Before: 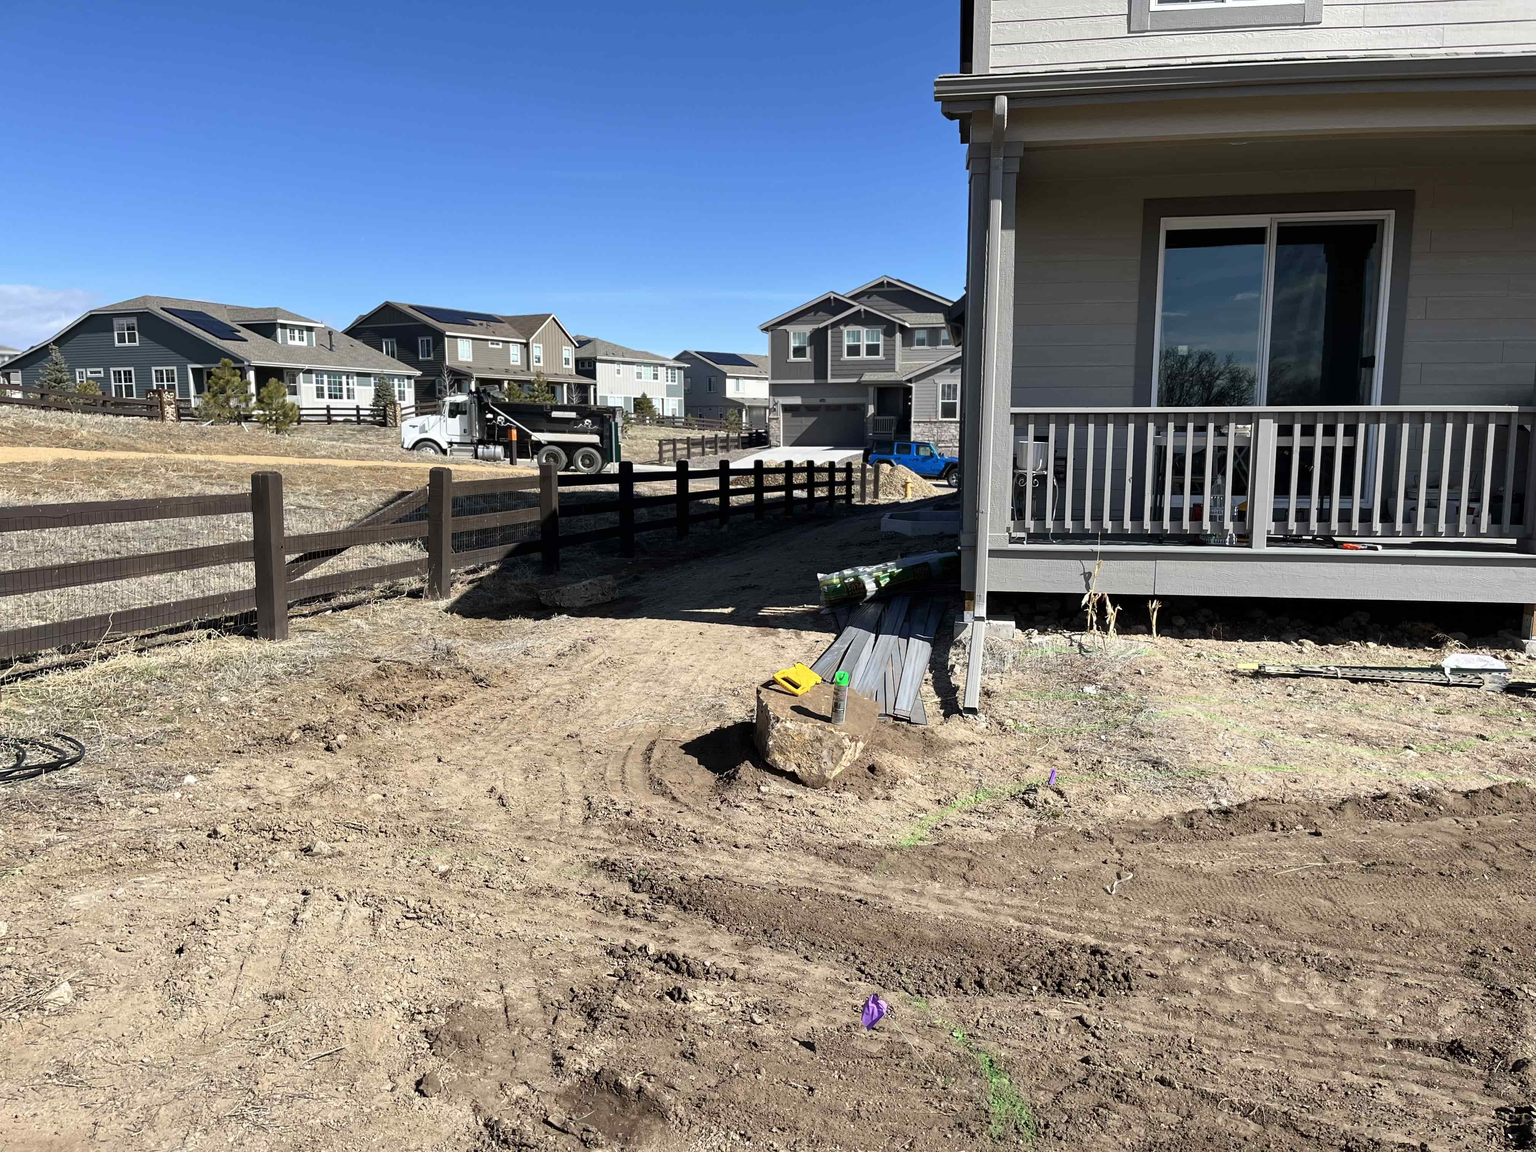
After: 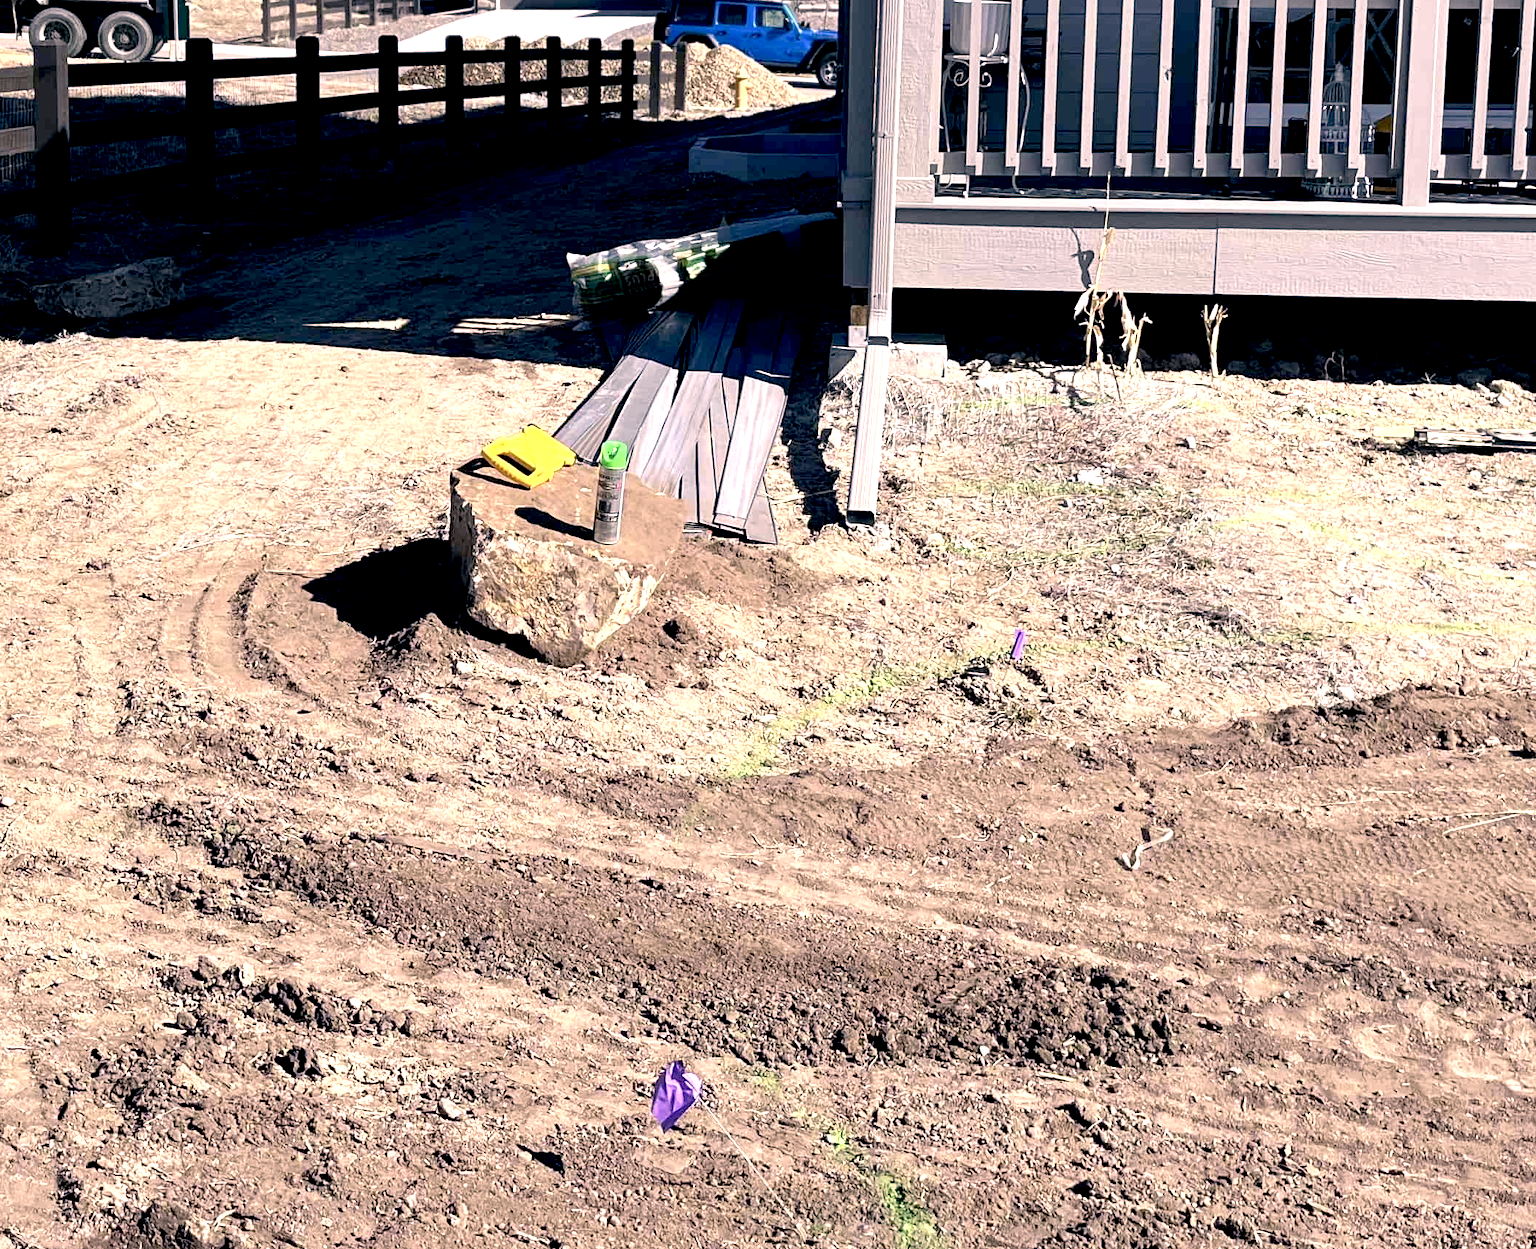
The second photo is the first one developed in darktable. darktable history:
color correction: highlights a* 13.87, highlights b* 5.92, shadows a* -6.26, shadows b* -15.85, saturation 0.864
crop: left 34.021%, top 38.352%, right 13.91%, bottom 5.136%
exposure: black level correction 0.012, exposure 0.695 EV, compensate highlight preservation false
